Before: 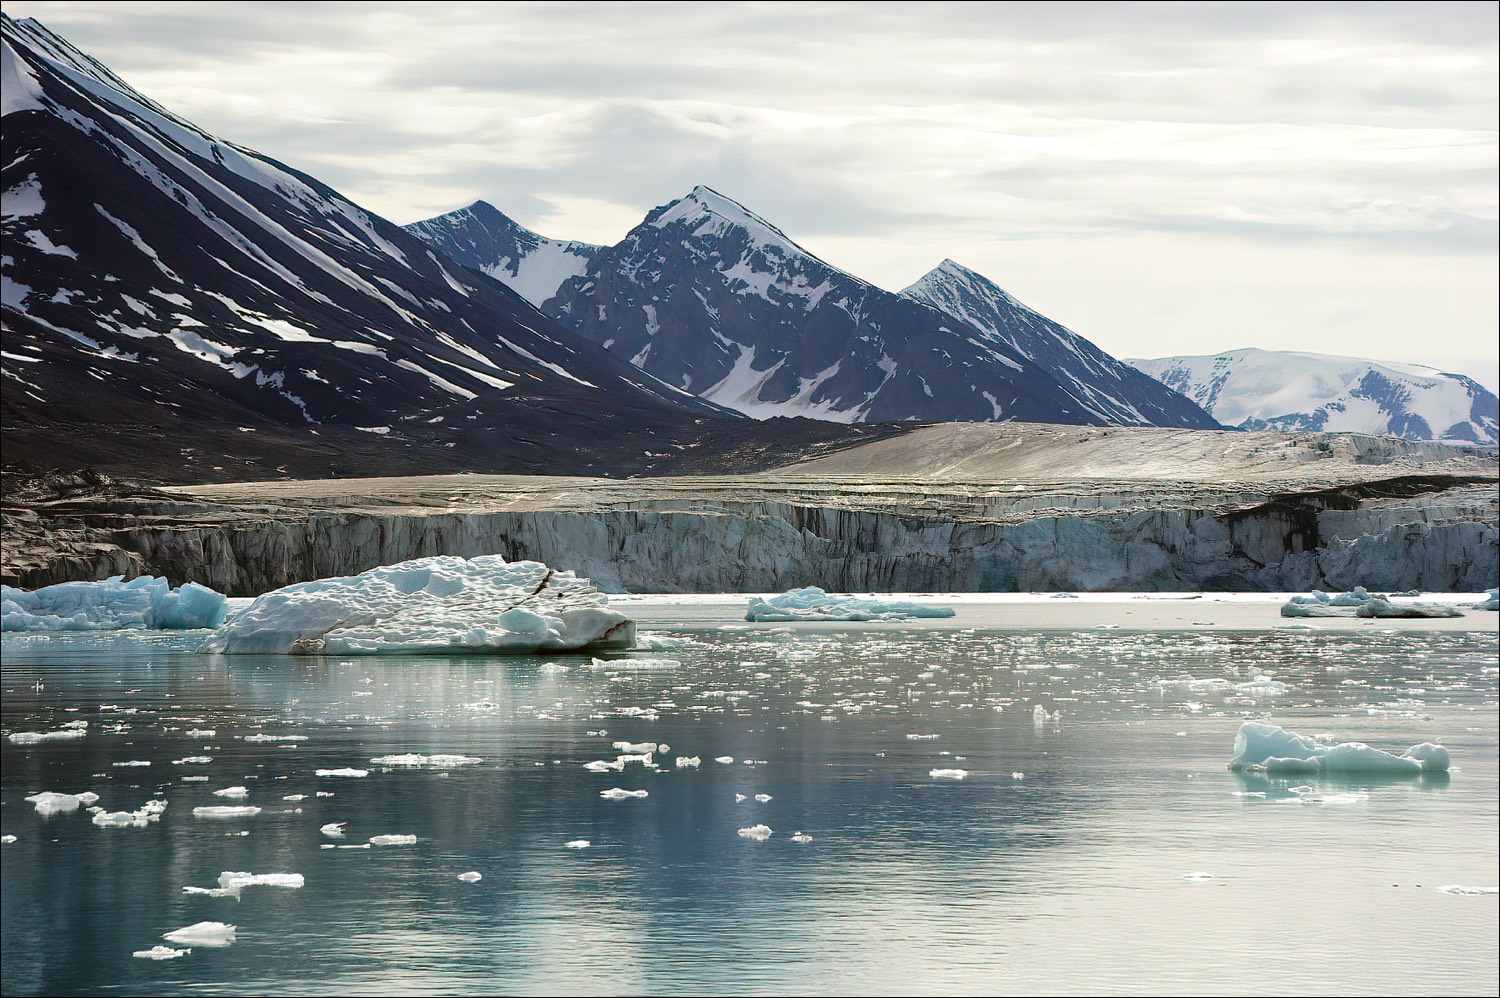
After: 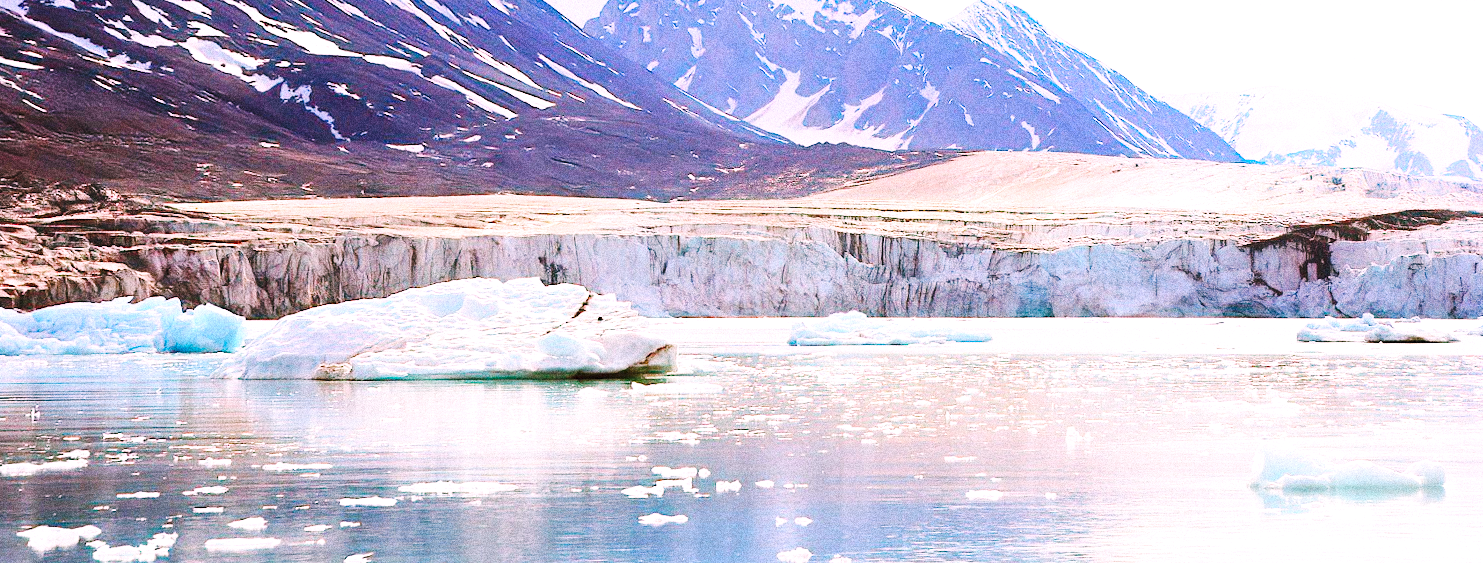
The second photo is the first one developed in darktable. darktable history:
rotate and perspective: rotation 0.679°, lens shift (horizontal) 0.136, crop left 0.009, crop right 0.991, crop top 0.078, crop bottom 0.95
base curve: curves: ch0 [(0, 0) (0.036, 0.025) (0.121, 0.166) (0.206, 0.329) (0.605, 0.79) (1, 1)], preserve colors none
crop and rotate: top 25.357%, bottom 13.942%
grain: coarseness 14.49 ISO, strength 48.04%, mid-tones bias 35%
contrast brightness saturation: contrast 0.07, brightness 0.18, saturation 0.4
exposure: black level correction 0, exposure 0.7 EV, compensate exposure bias true, compensate highlight preservation false
white balance: red 1.188, blue 1.11
